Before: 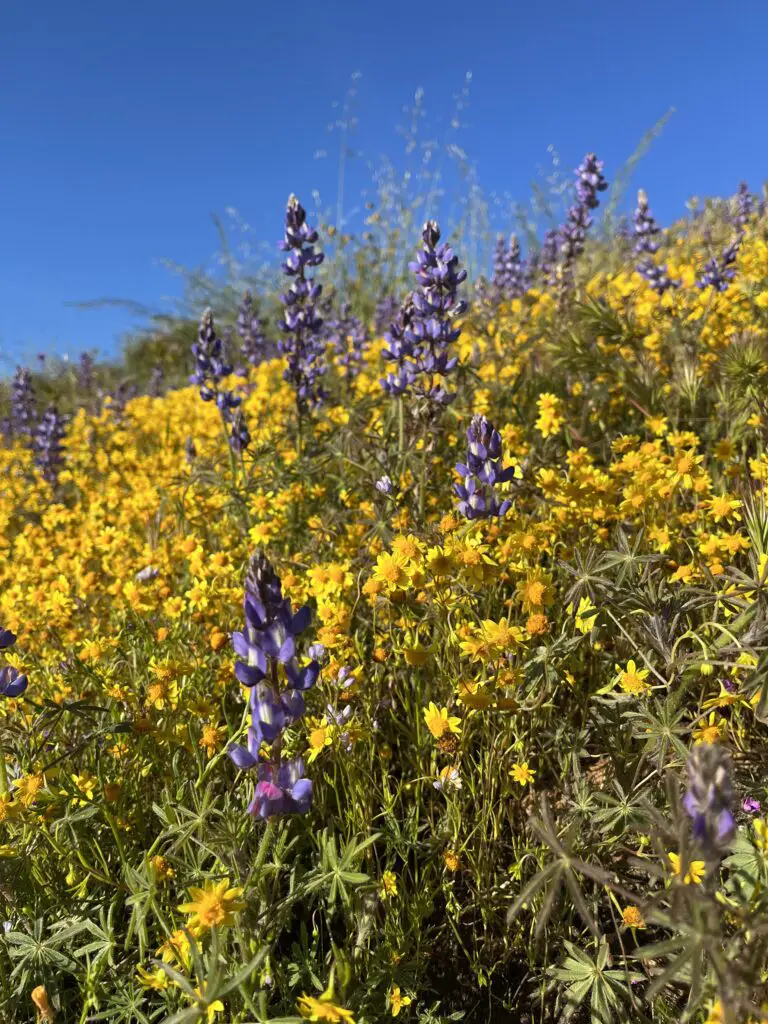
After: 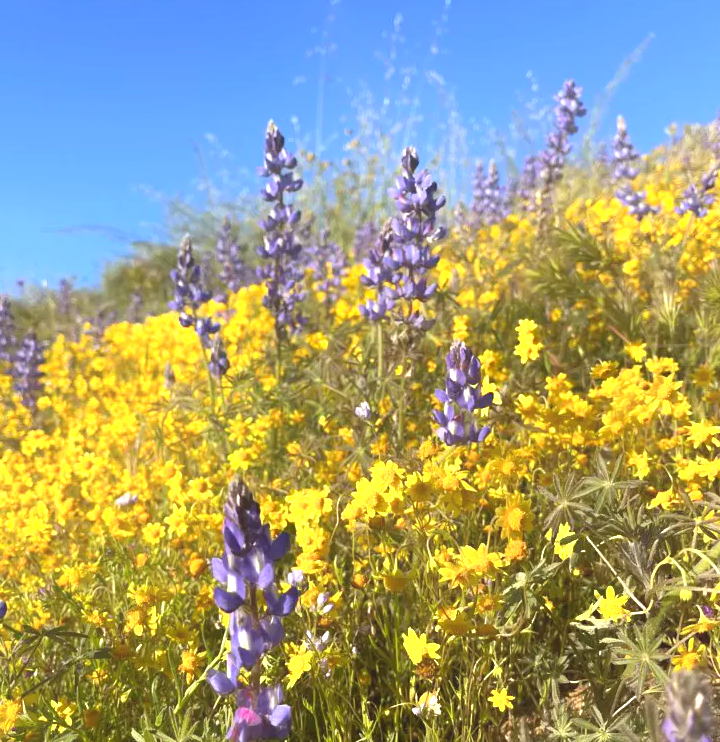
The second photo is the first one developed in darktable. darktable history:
exposure: black level correction 0, exposure 1.1 EV, compensate highlight preservation false
tone equalizer: on, module defaults
contrast equalizer: octaves 7, y [[0.6 ×6], [0.55 ×6], [0 ×6], [0 ×6], [0 ×6]], mix -1
crop: left 2.737%, top 7.287%, right 3.421%, bottom 20.179%
